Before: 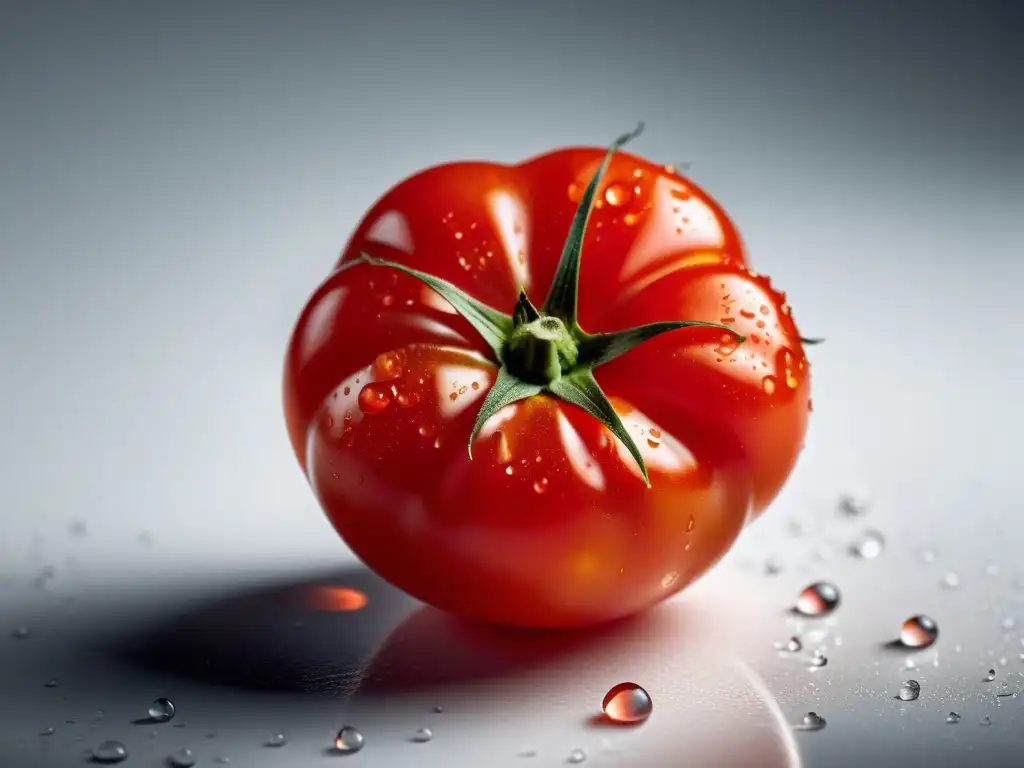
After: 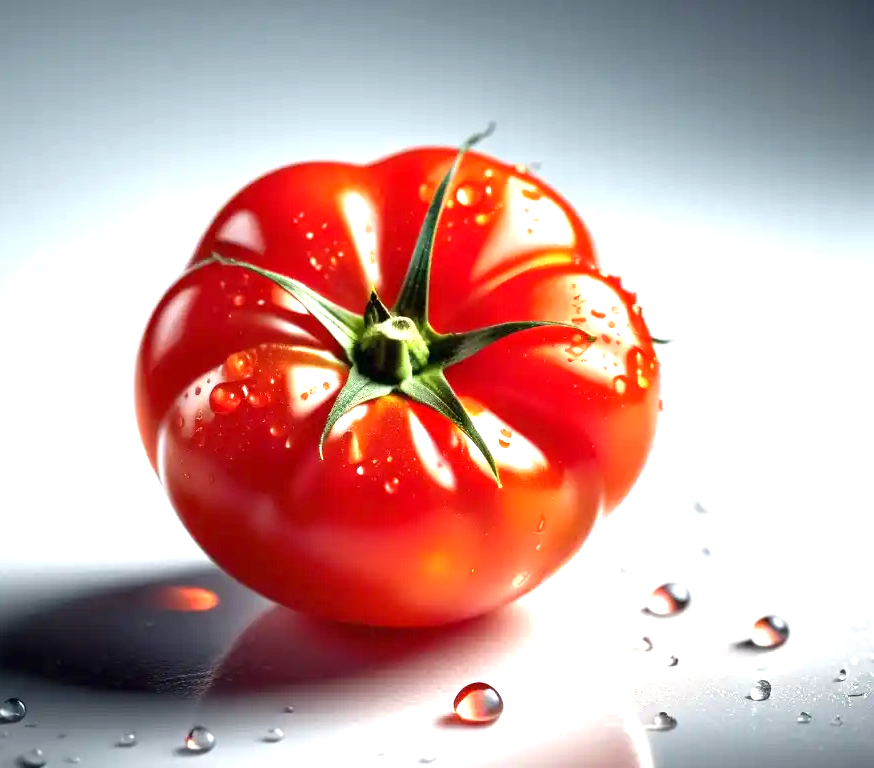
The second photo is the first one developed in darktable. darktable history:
exposure: exposure 1.146 EV, compensate highlight preservation false
crop and rotate: left 14.647%
